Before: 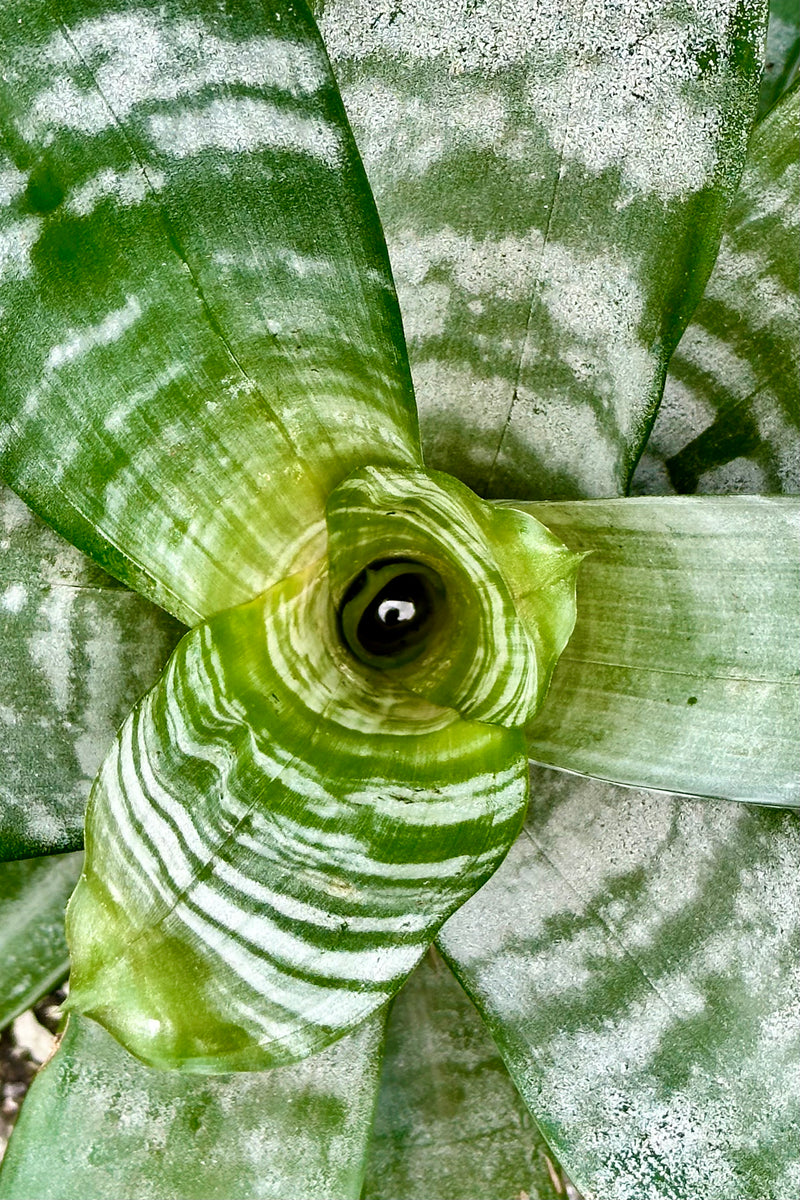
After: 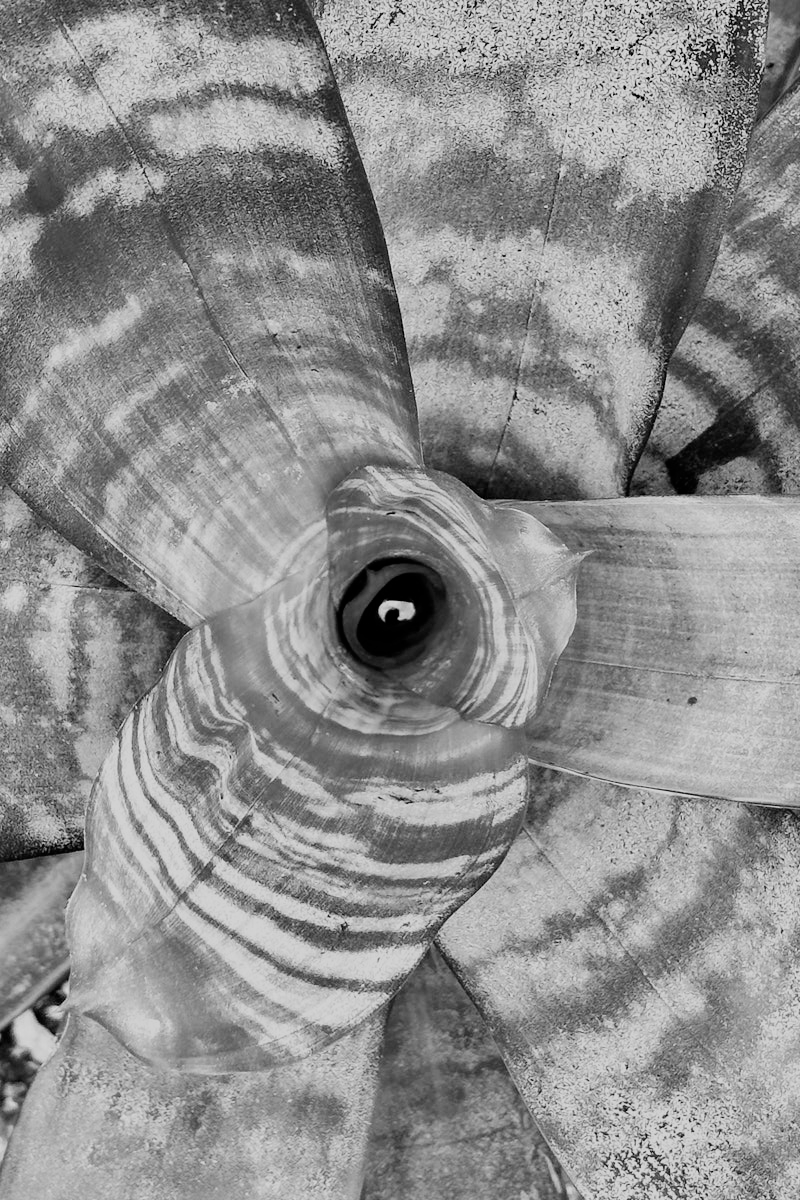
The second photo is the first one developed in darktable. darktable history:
shadows and highlights: radius 125.46, shadows 30.51, highlights -30.51, low approximation 0.01, soften with gaussian
filmic rgb: black relative exposure -7.65 EV, white relative exposure 4.56 EV, hardness 3.61
monochrome: a 2.21, b -1.33, size 2.2
velvia: on, module defaults
